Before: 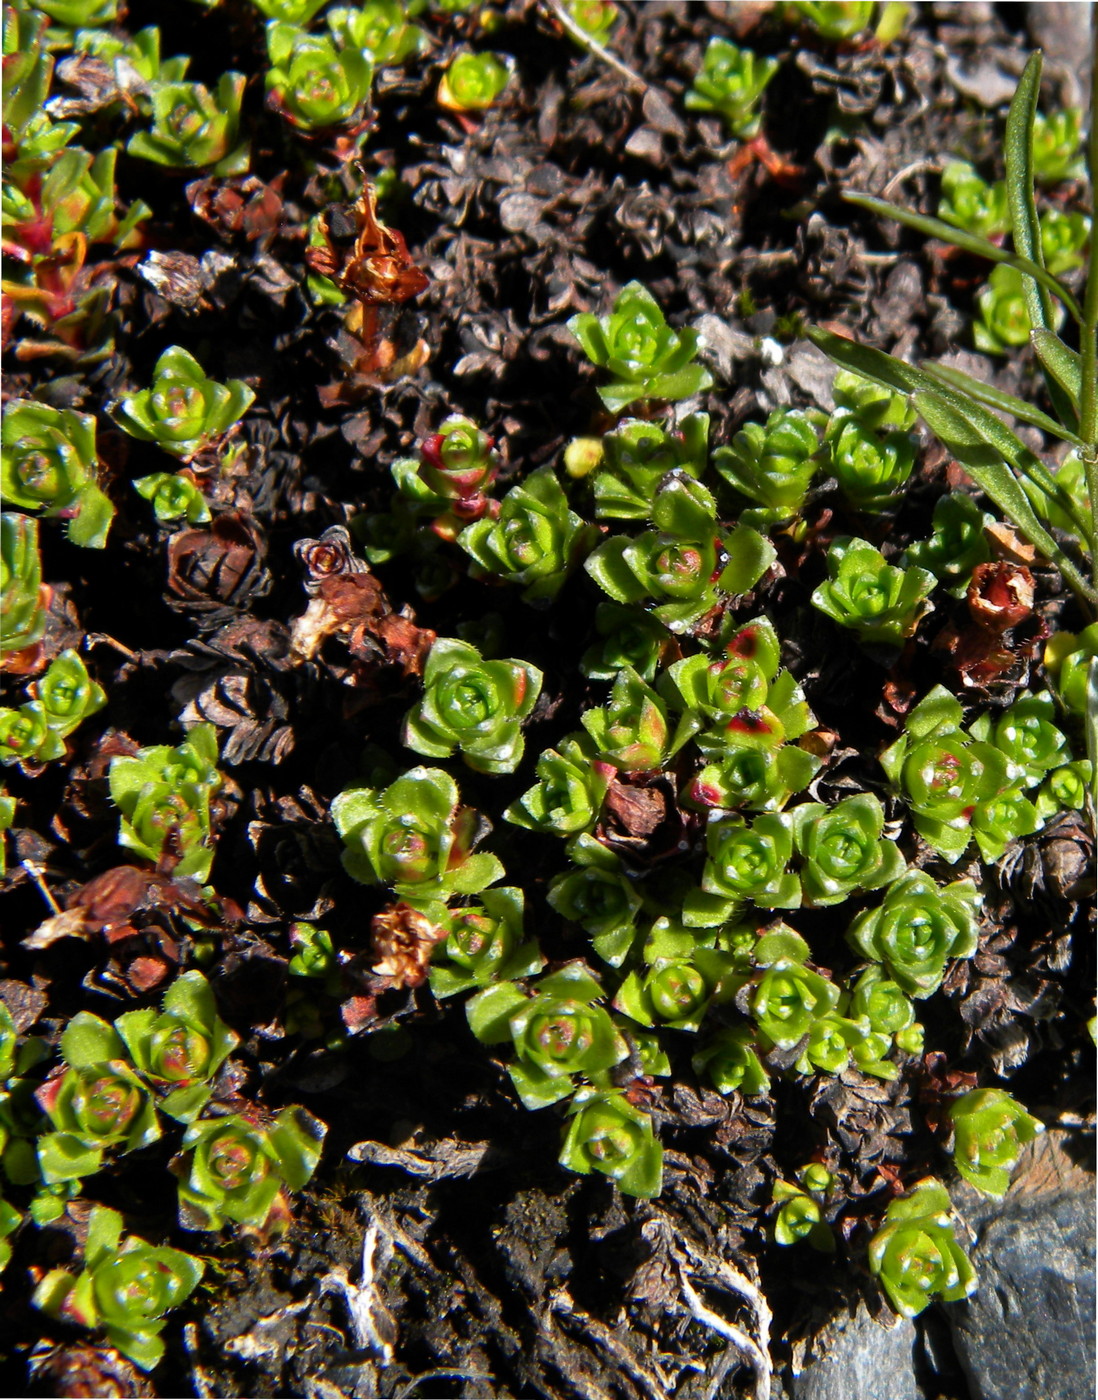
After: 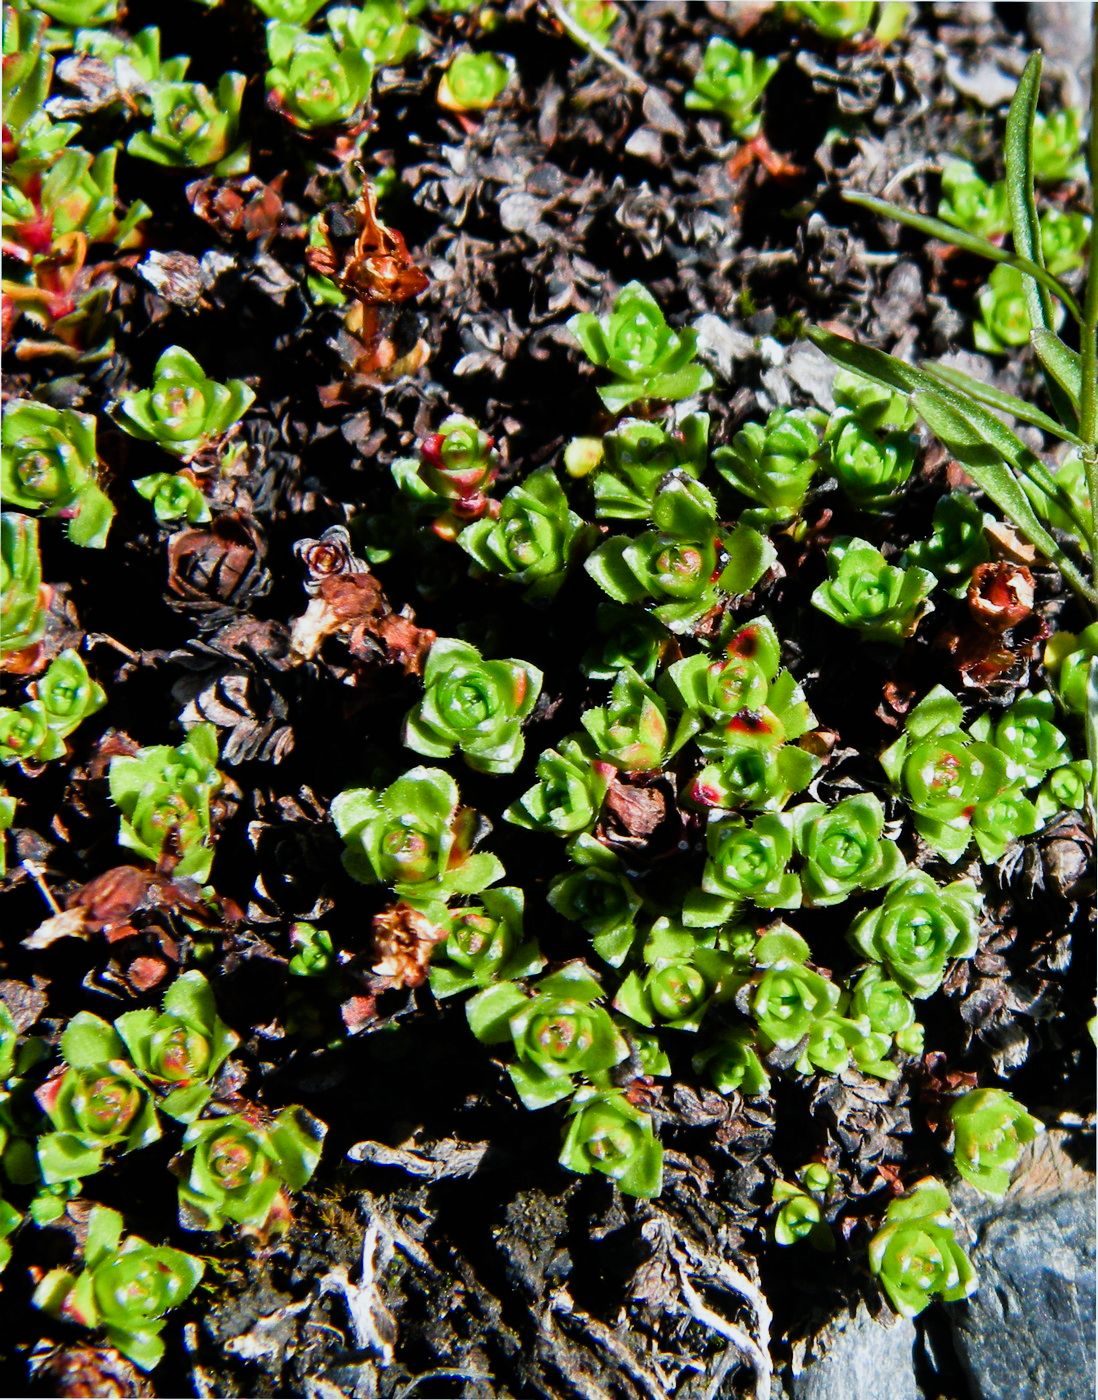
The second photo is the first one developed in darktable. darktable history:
exposure: exposure 0.6 EV, compensate highlight preservation false
color calibration: illuminant Planckian (black body), x 0.368, y 0.361, temperature 4275.92 K
sigmoid: on, module defaults
